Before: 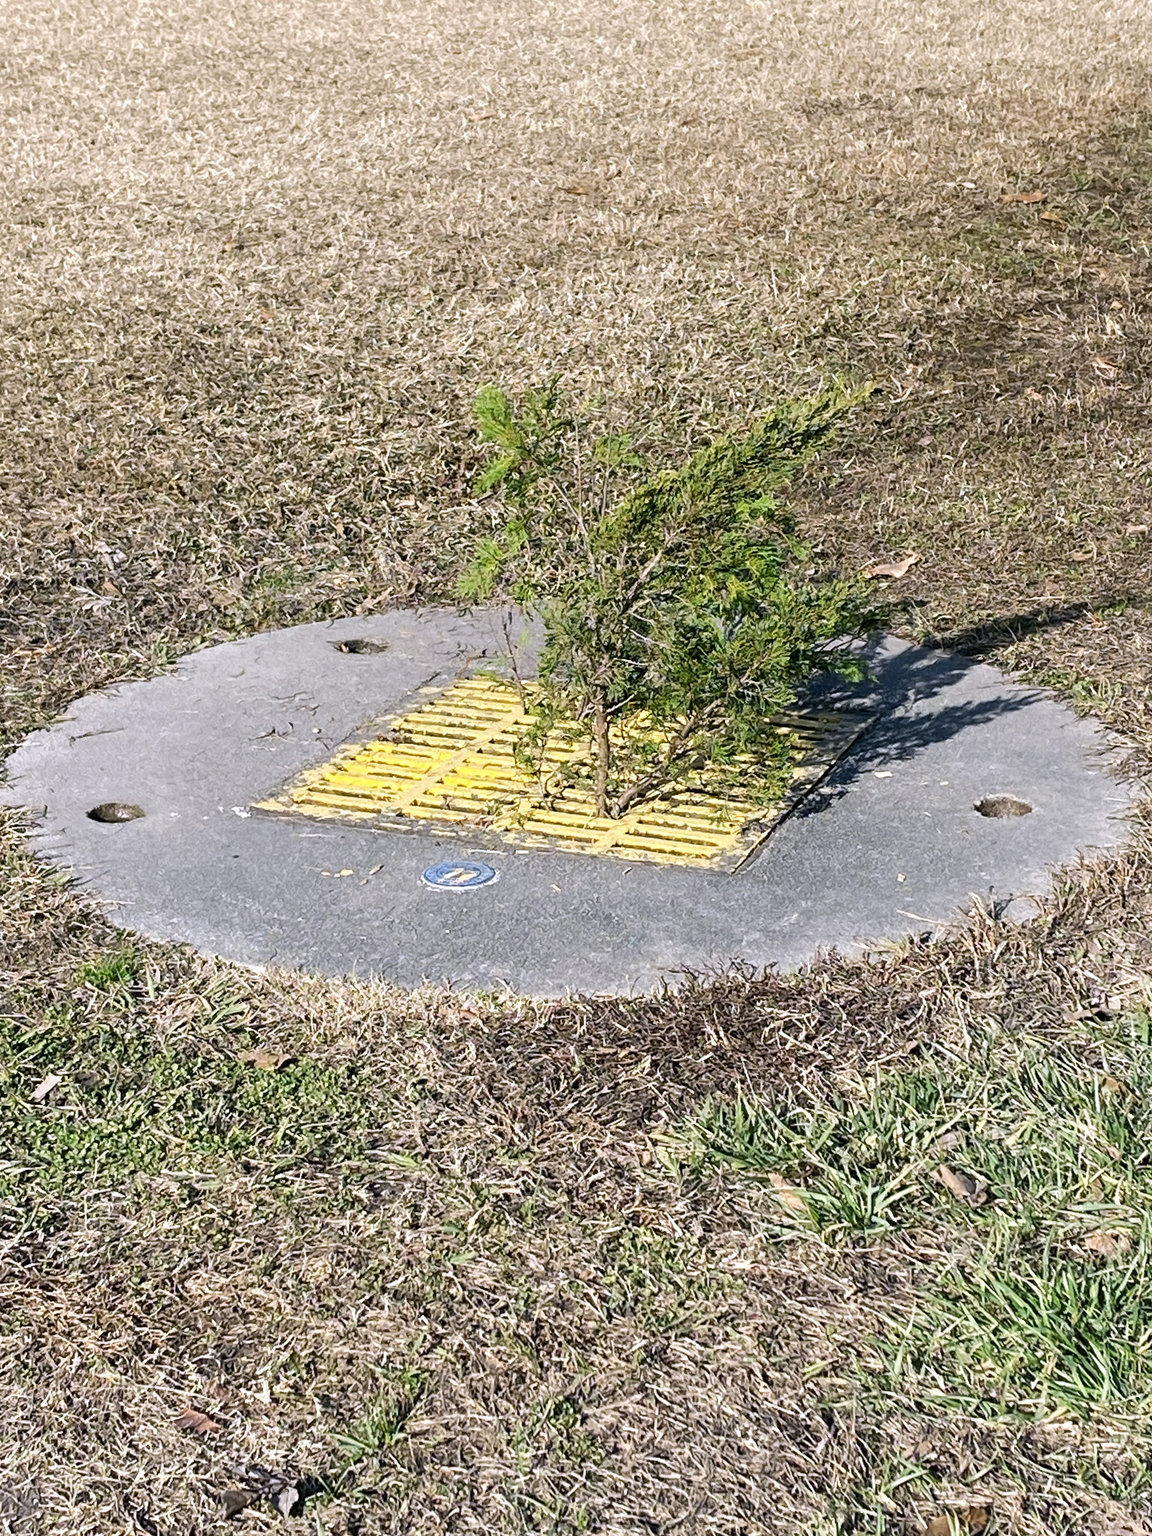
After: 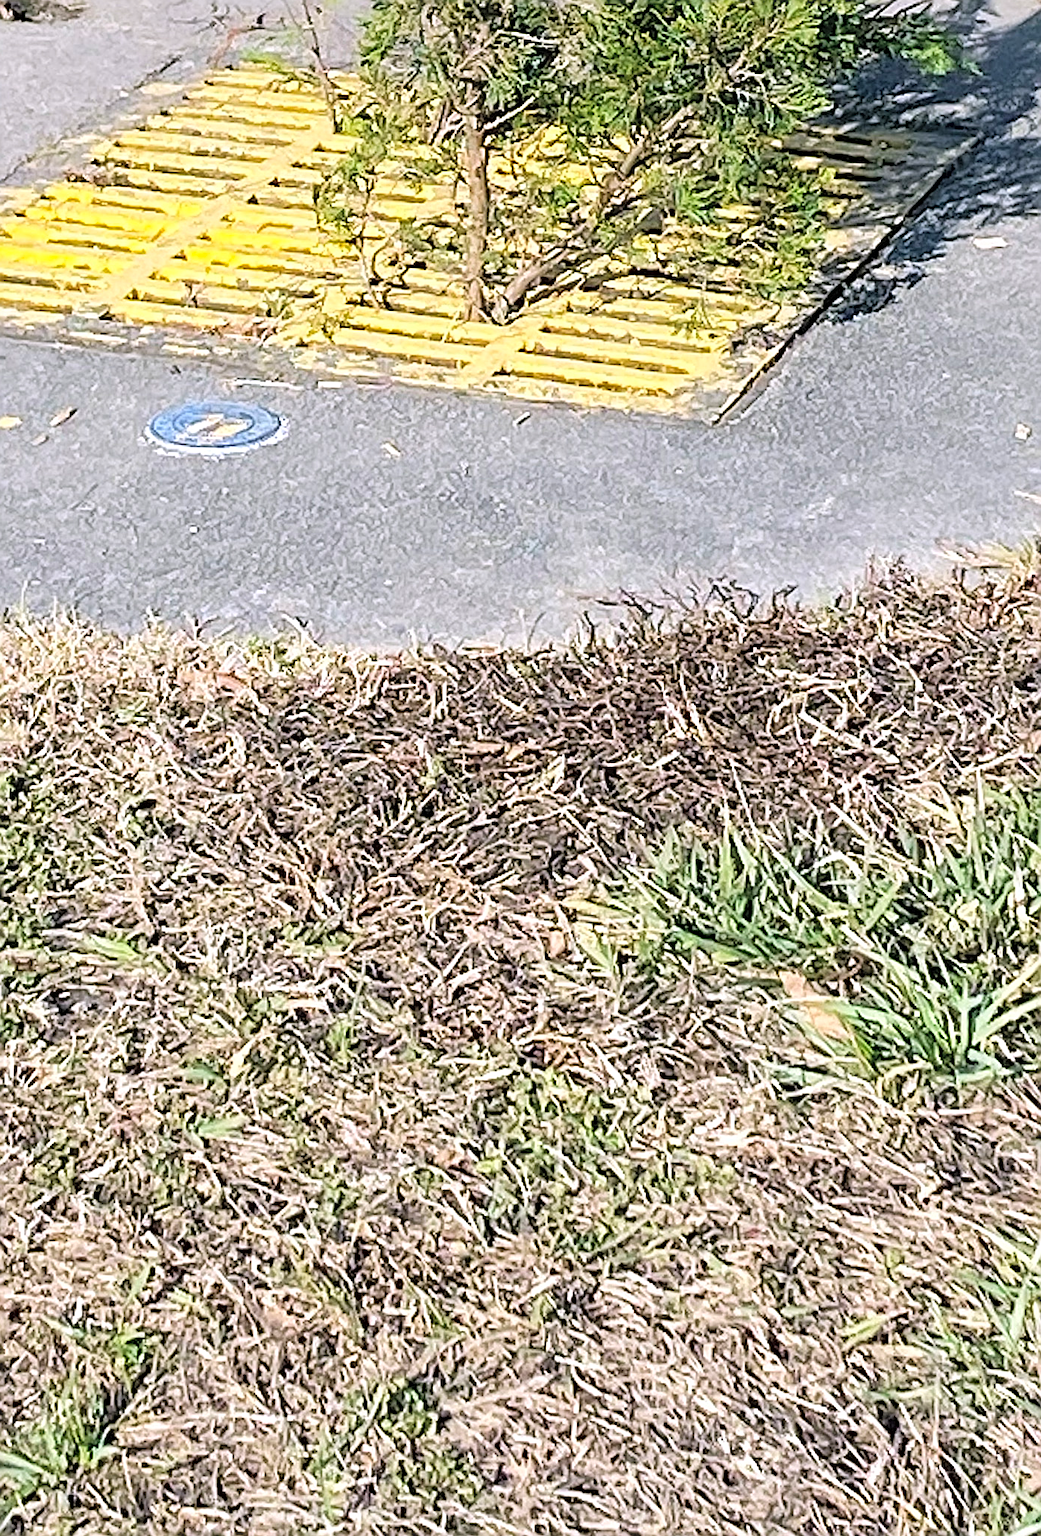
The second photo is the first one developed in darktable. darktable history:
contrast brightness saturation: brightness 0.28
crop: left 29.672%, top 41.786%, right 20.851%, bottom 3.487%
sharpen: amount 1
